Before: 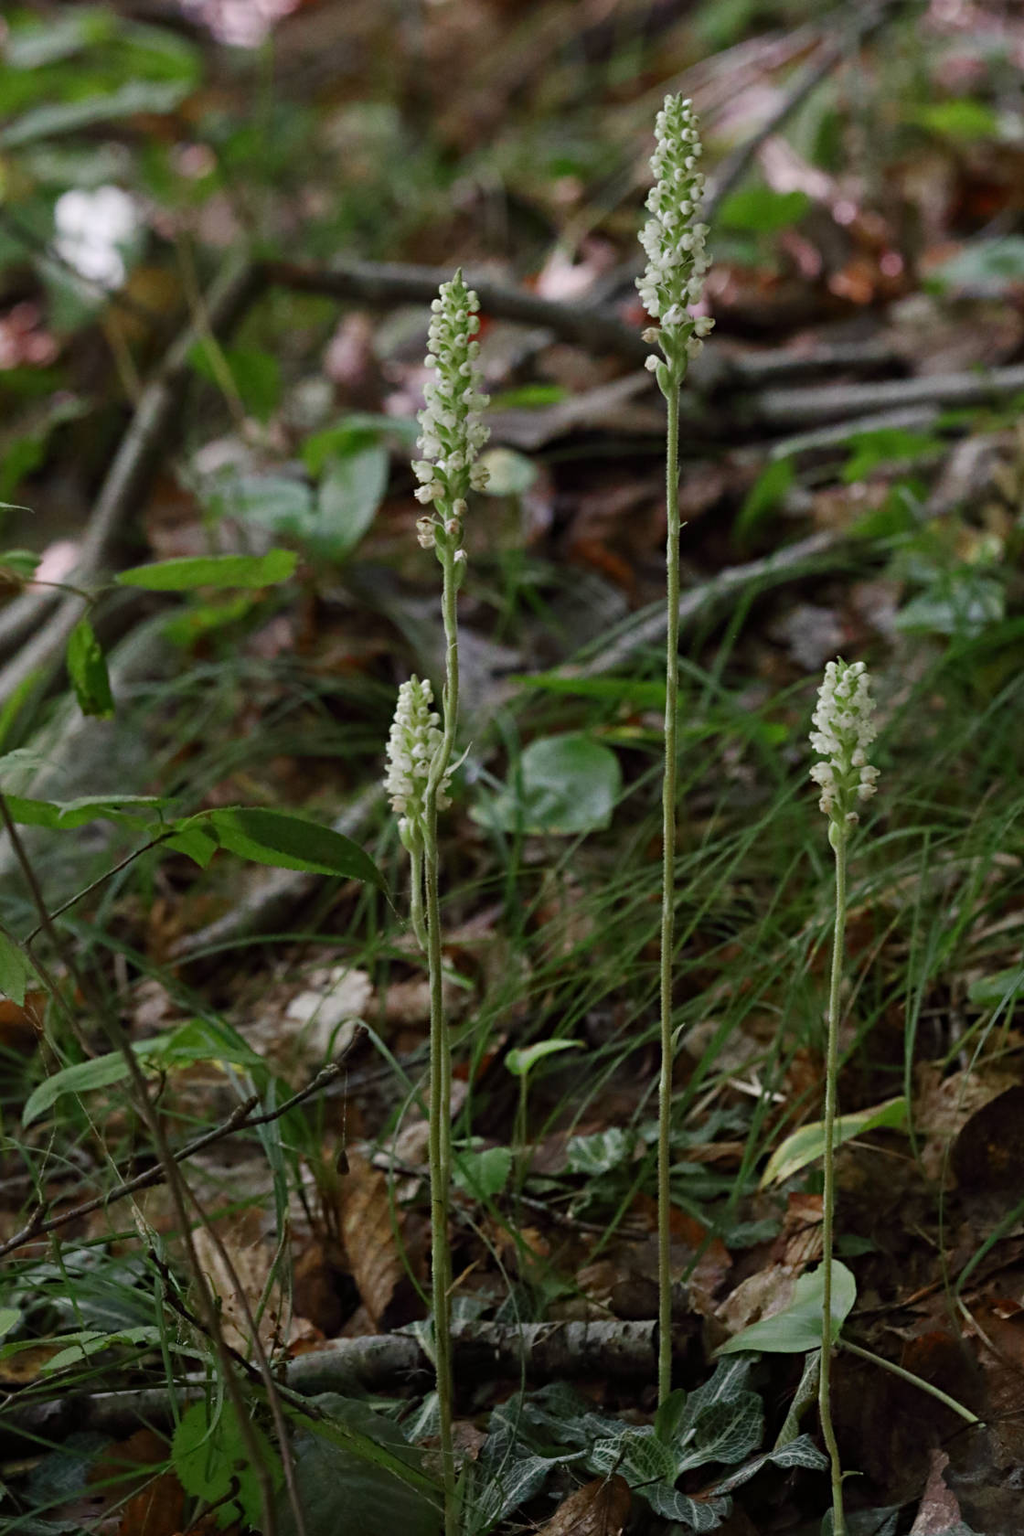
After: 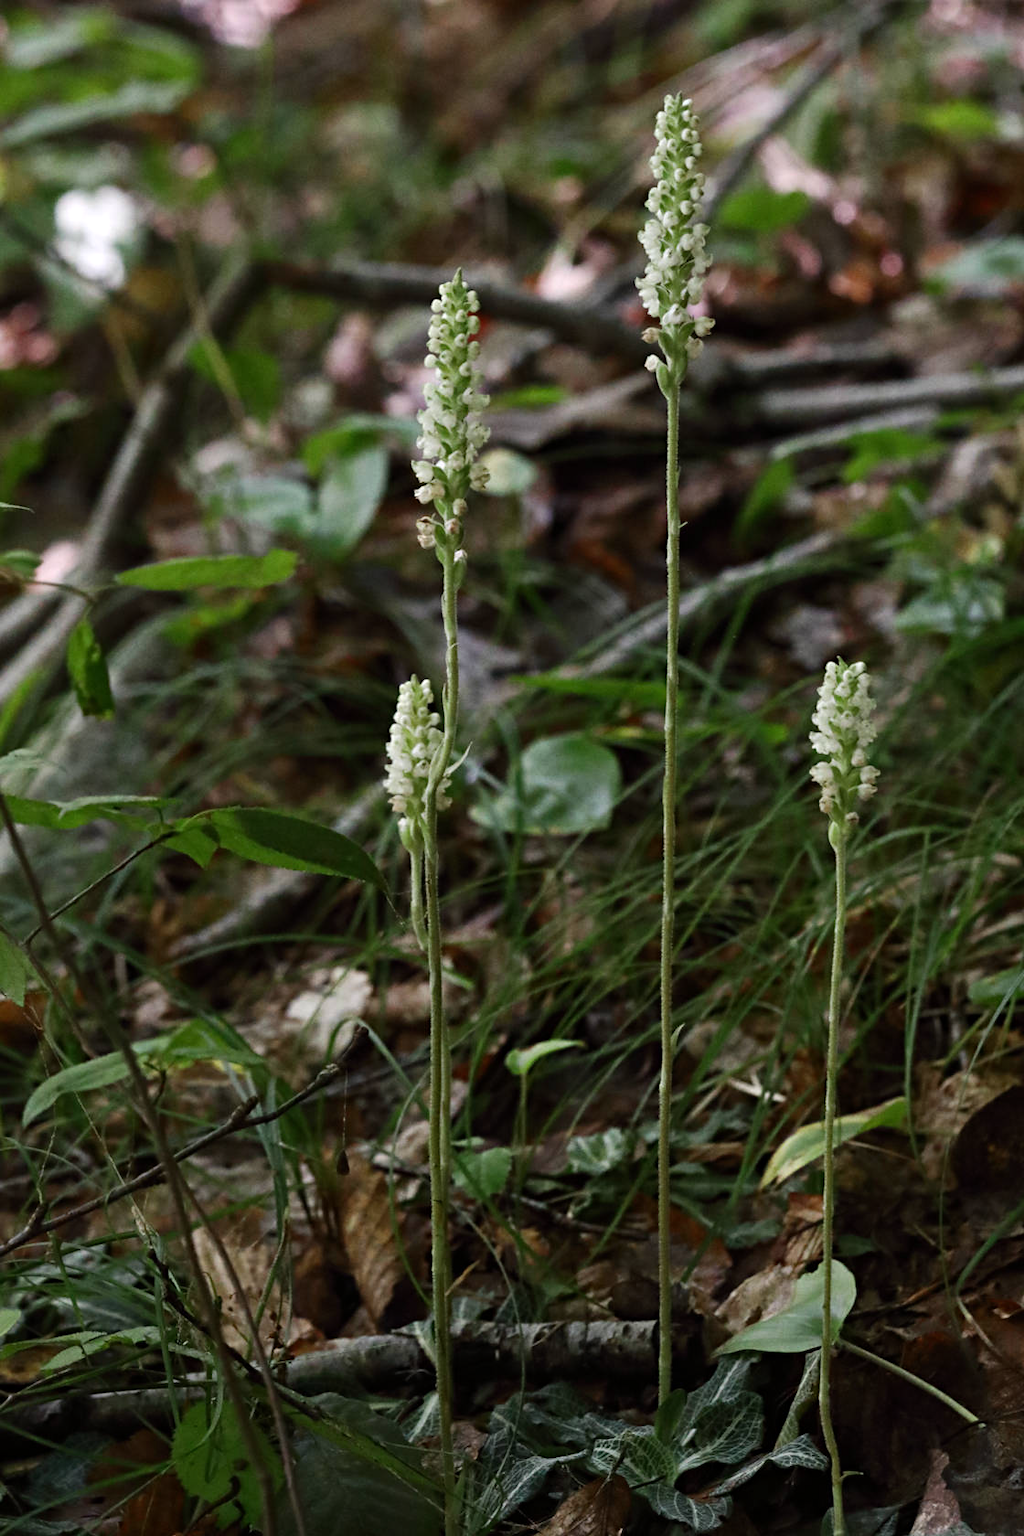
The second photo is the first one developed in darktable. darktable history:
tone equalizer: -8 EV -0.397 EV, -7 EV -0.402 EV, -6 EV -0.364 EV, -5 EV -0.201 EV, -3 EV 0.213 EV, -2 EV 0.334 EV, -1 EV 0.393 EV, +0 EV 0.431 EV, edges refinement/feathering 500, mask exposure compensation -1.57 EV, preserve details no
